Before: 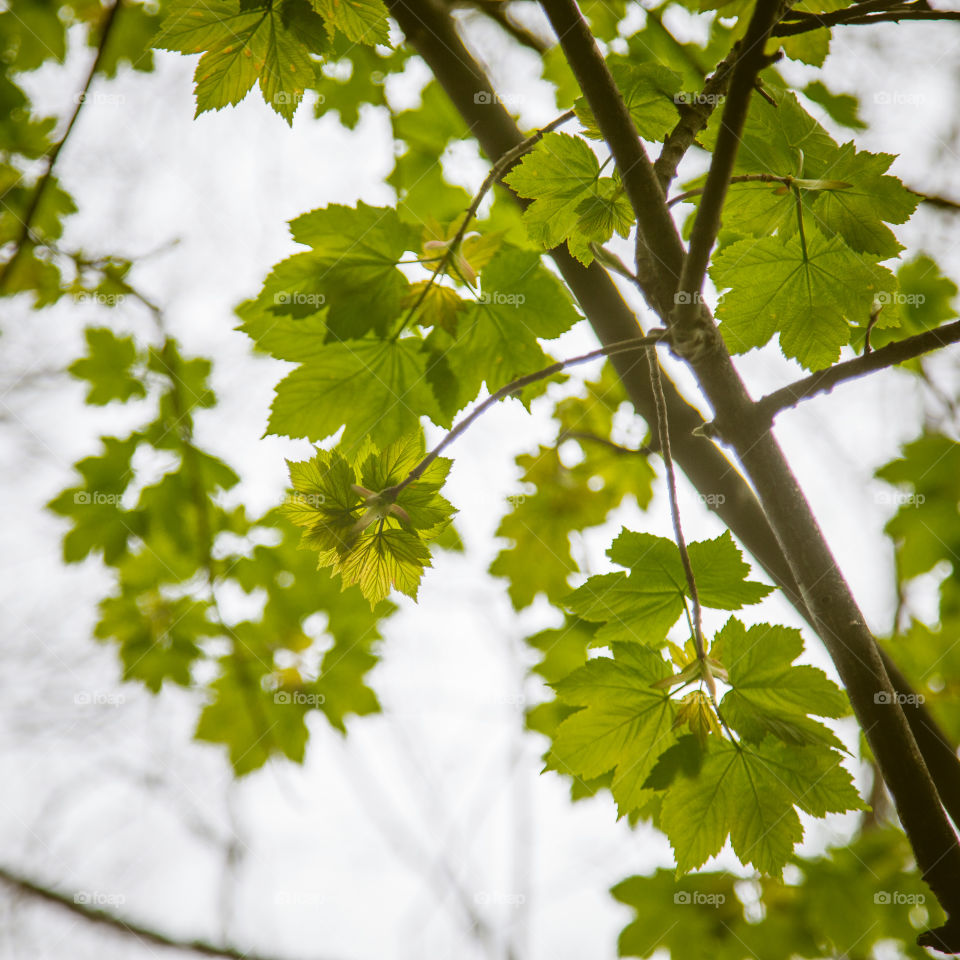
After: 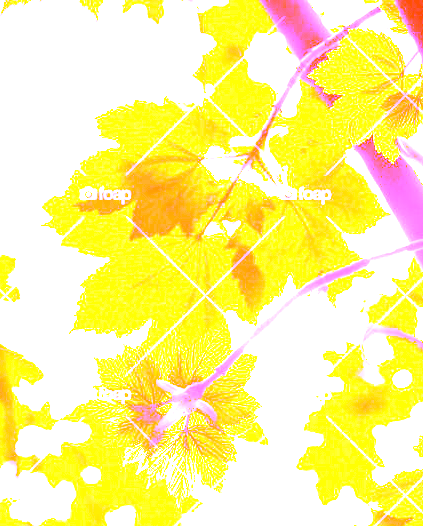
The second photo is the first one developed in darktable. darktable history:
exposure: black level correction 0, exposure 2.138 EV, compensate exposure bias true, compensate highlight preservation false
crop: left 20.248%, top 10.86%, right 35.675%, bottom 34.321%
white balance: red 8, blue 8
